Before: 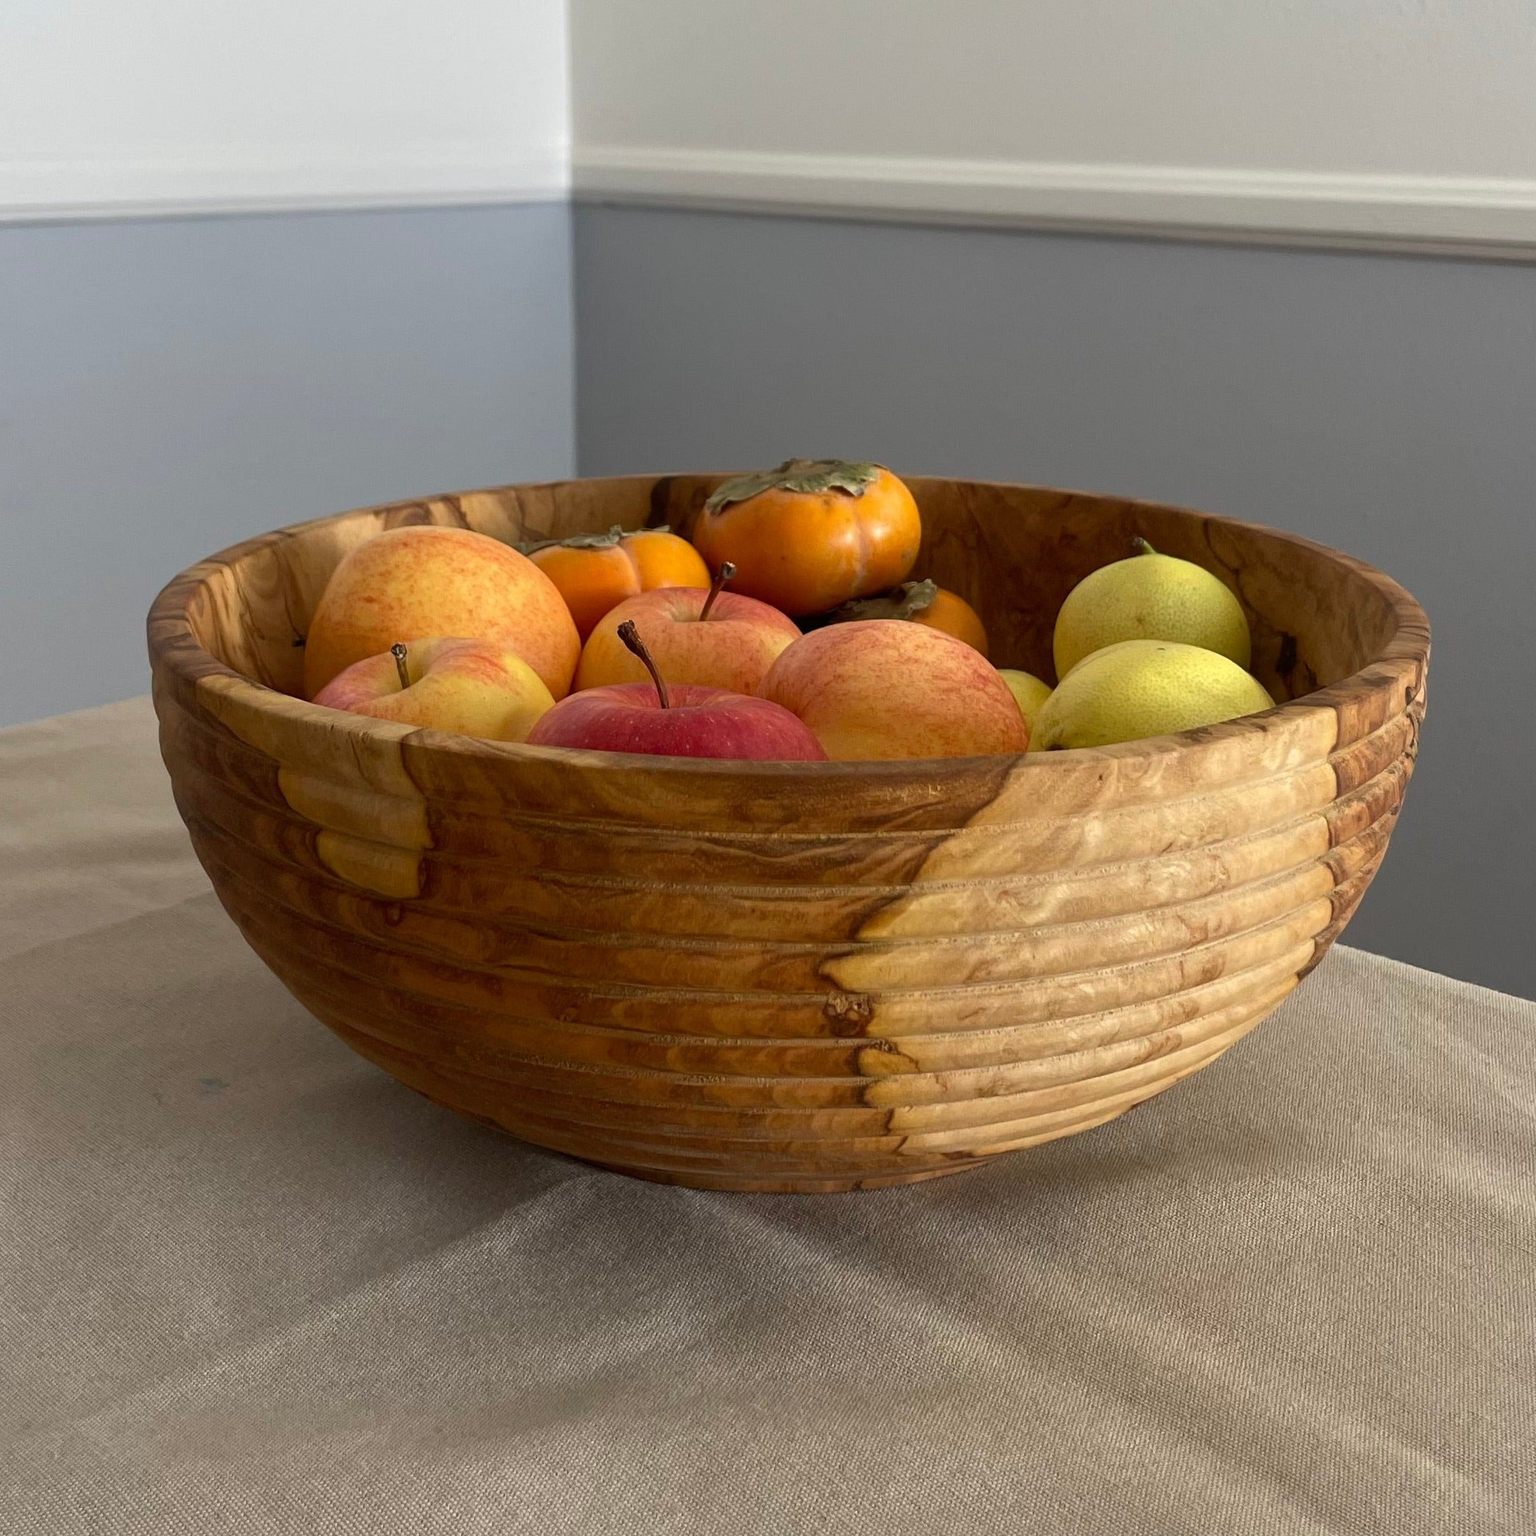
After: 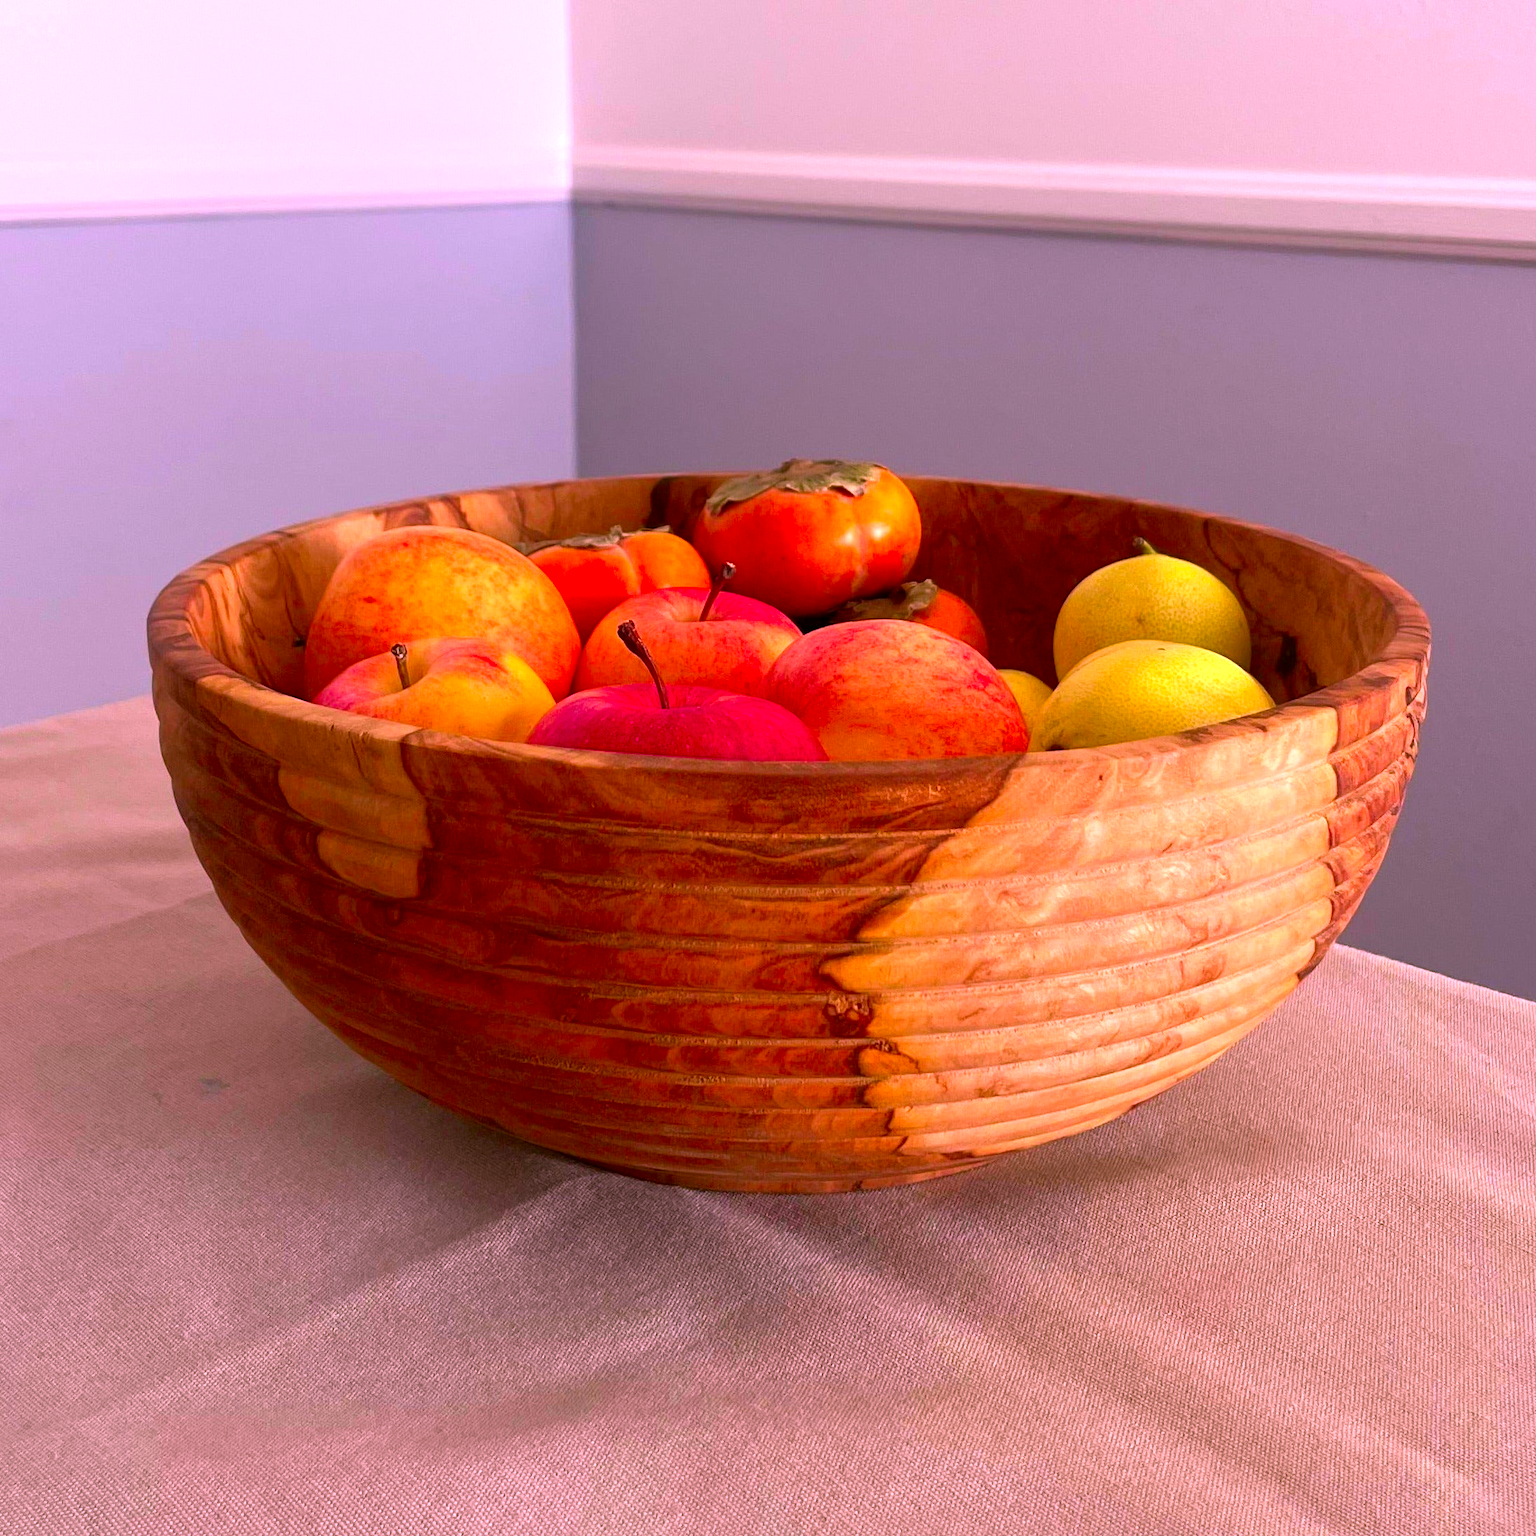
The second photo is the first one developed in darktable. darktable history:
exposure: black level correction 0.001, exposure 0.5 EV, compensate exposure bias true, compensate highlight preservation false
color correction: highlights a* 19.5, highlights b* -11.53, saturation 1.69
